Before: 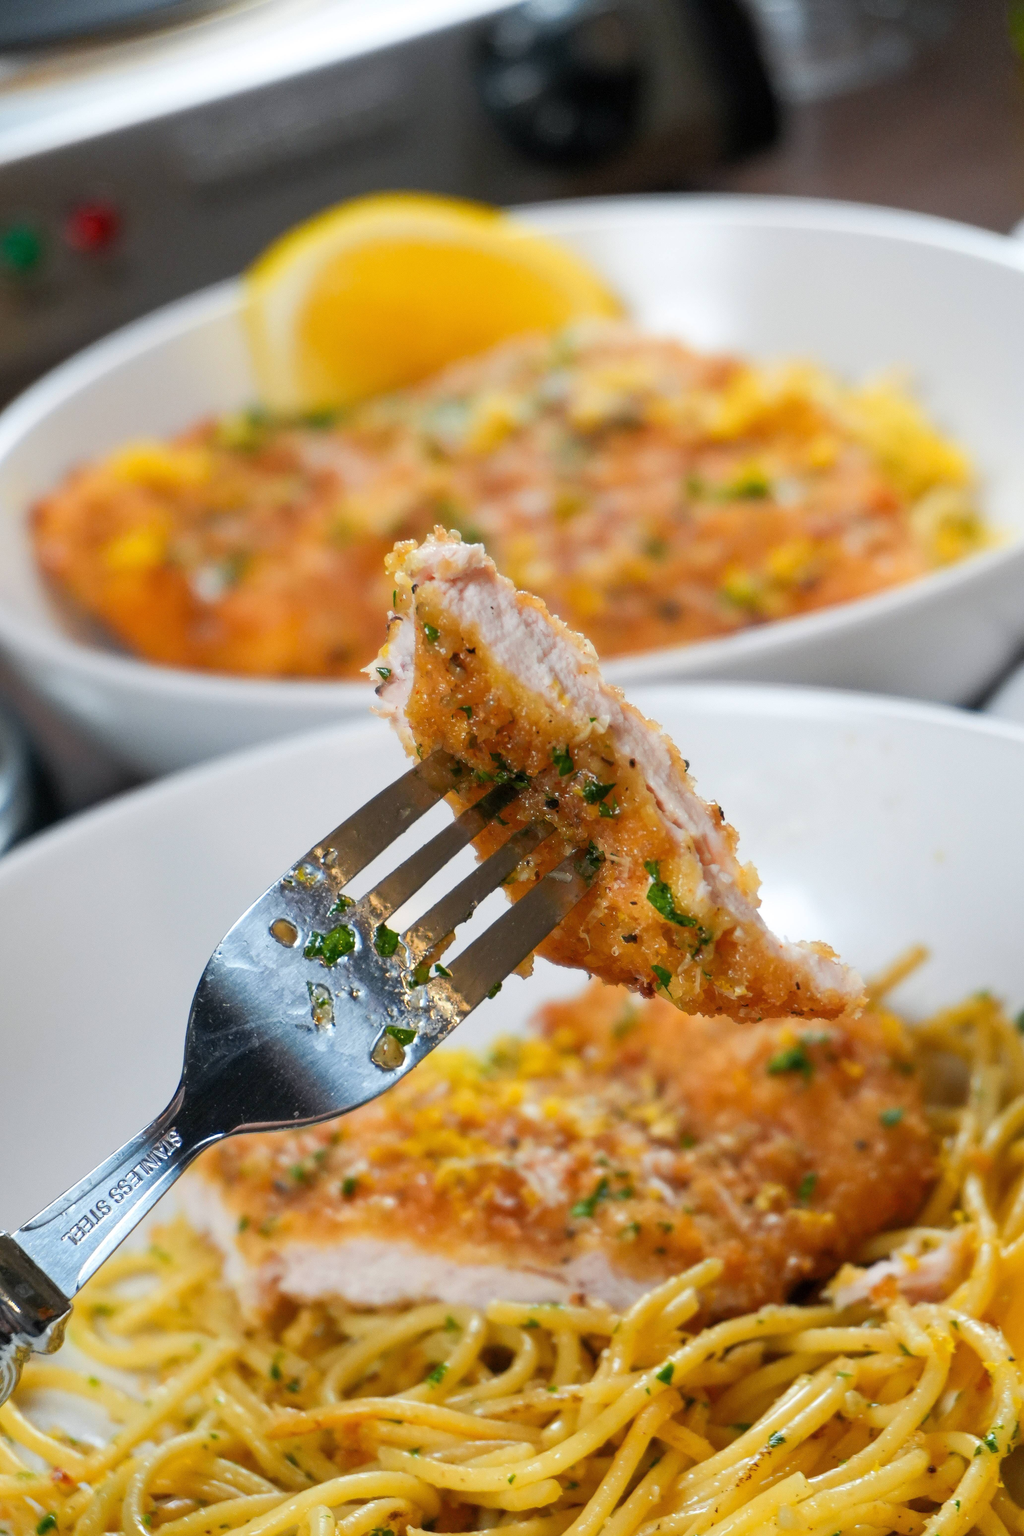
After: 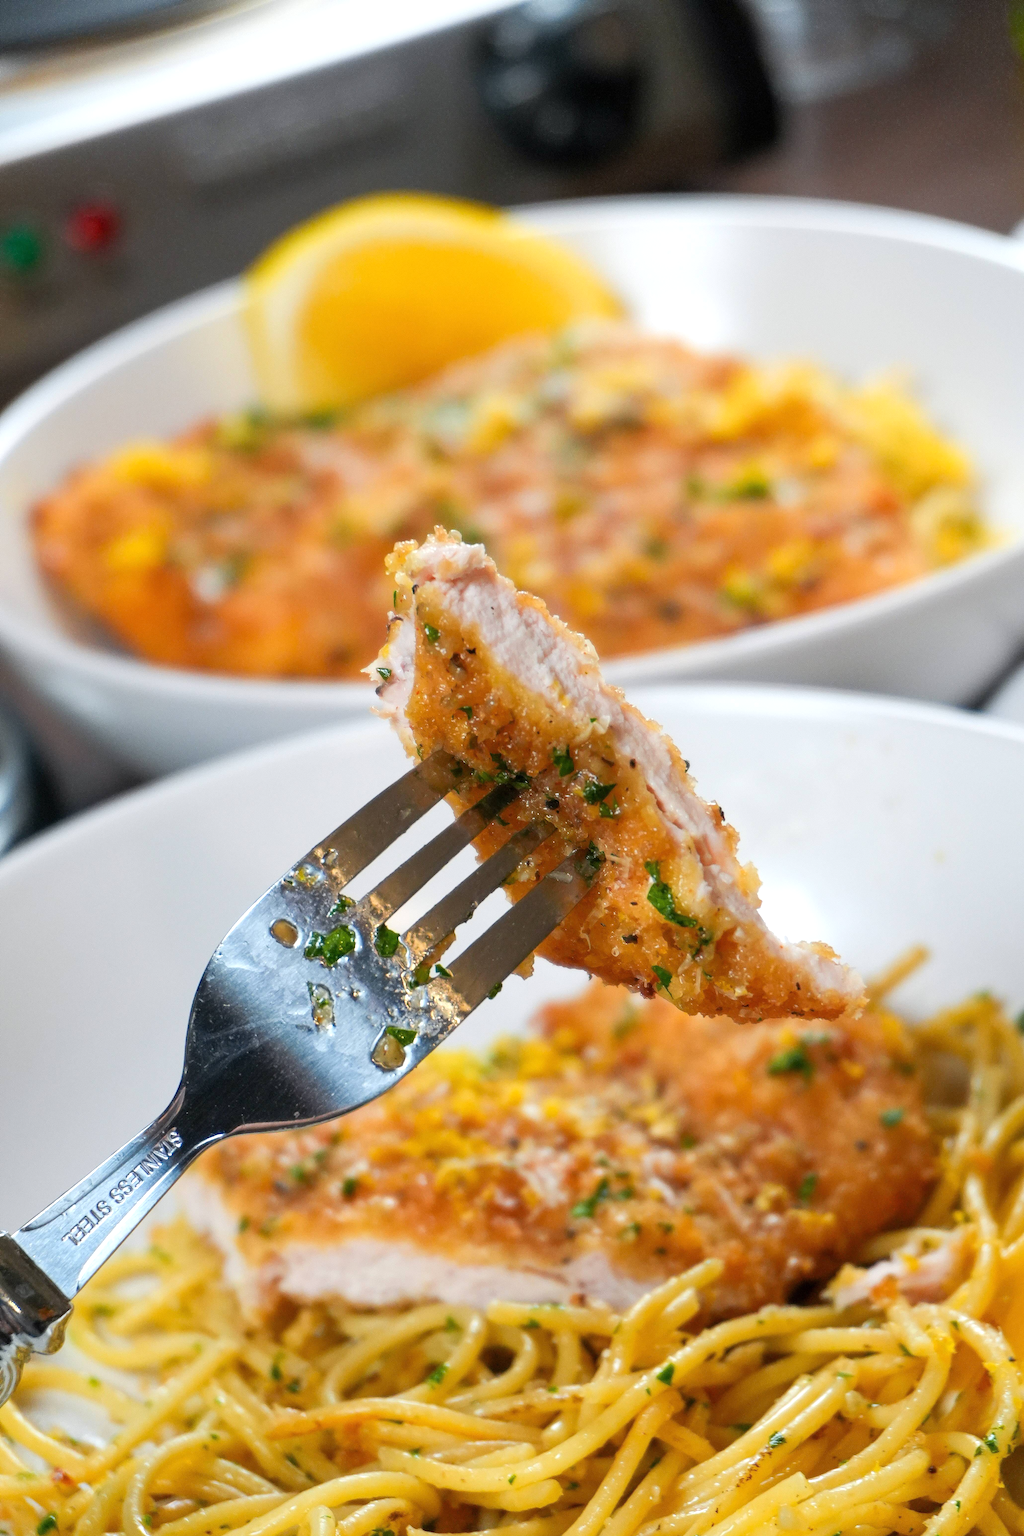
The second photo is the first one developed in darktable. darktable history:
exposure: exposure 0.189 EV, compensate highlight preservation false
